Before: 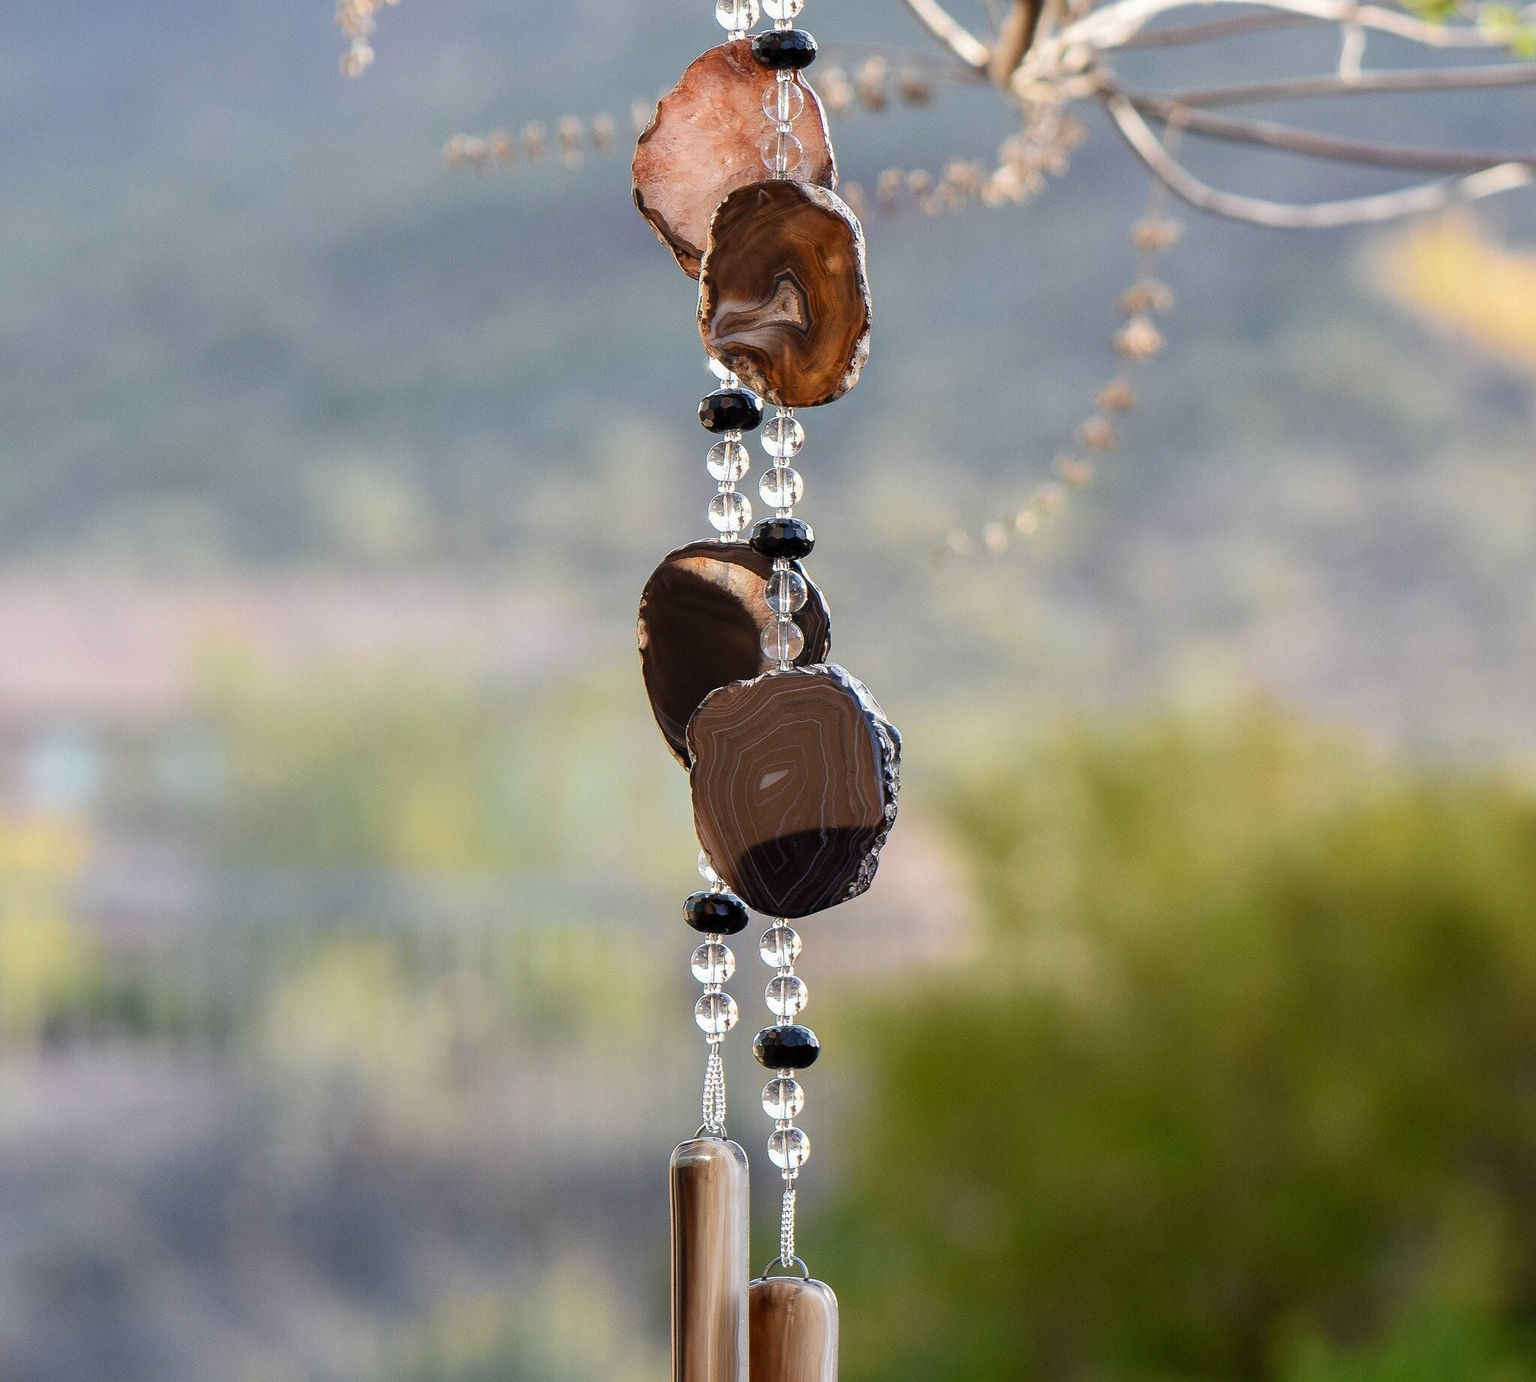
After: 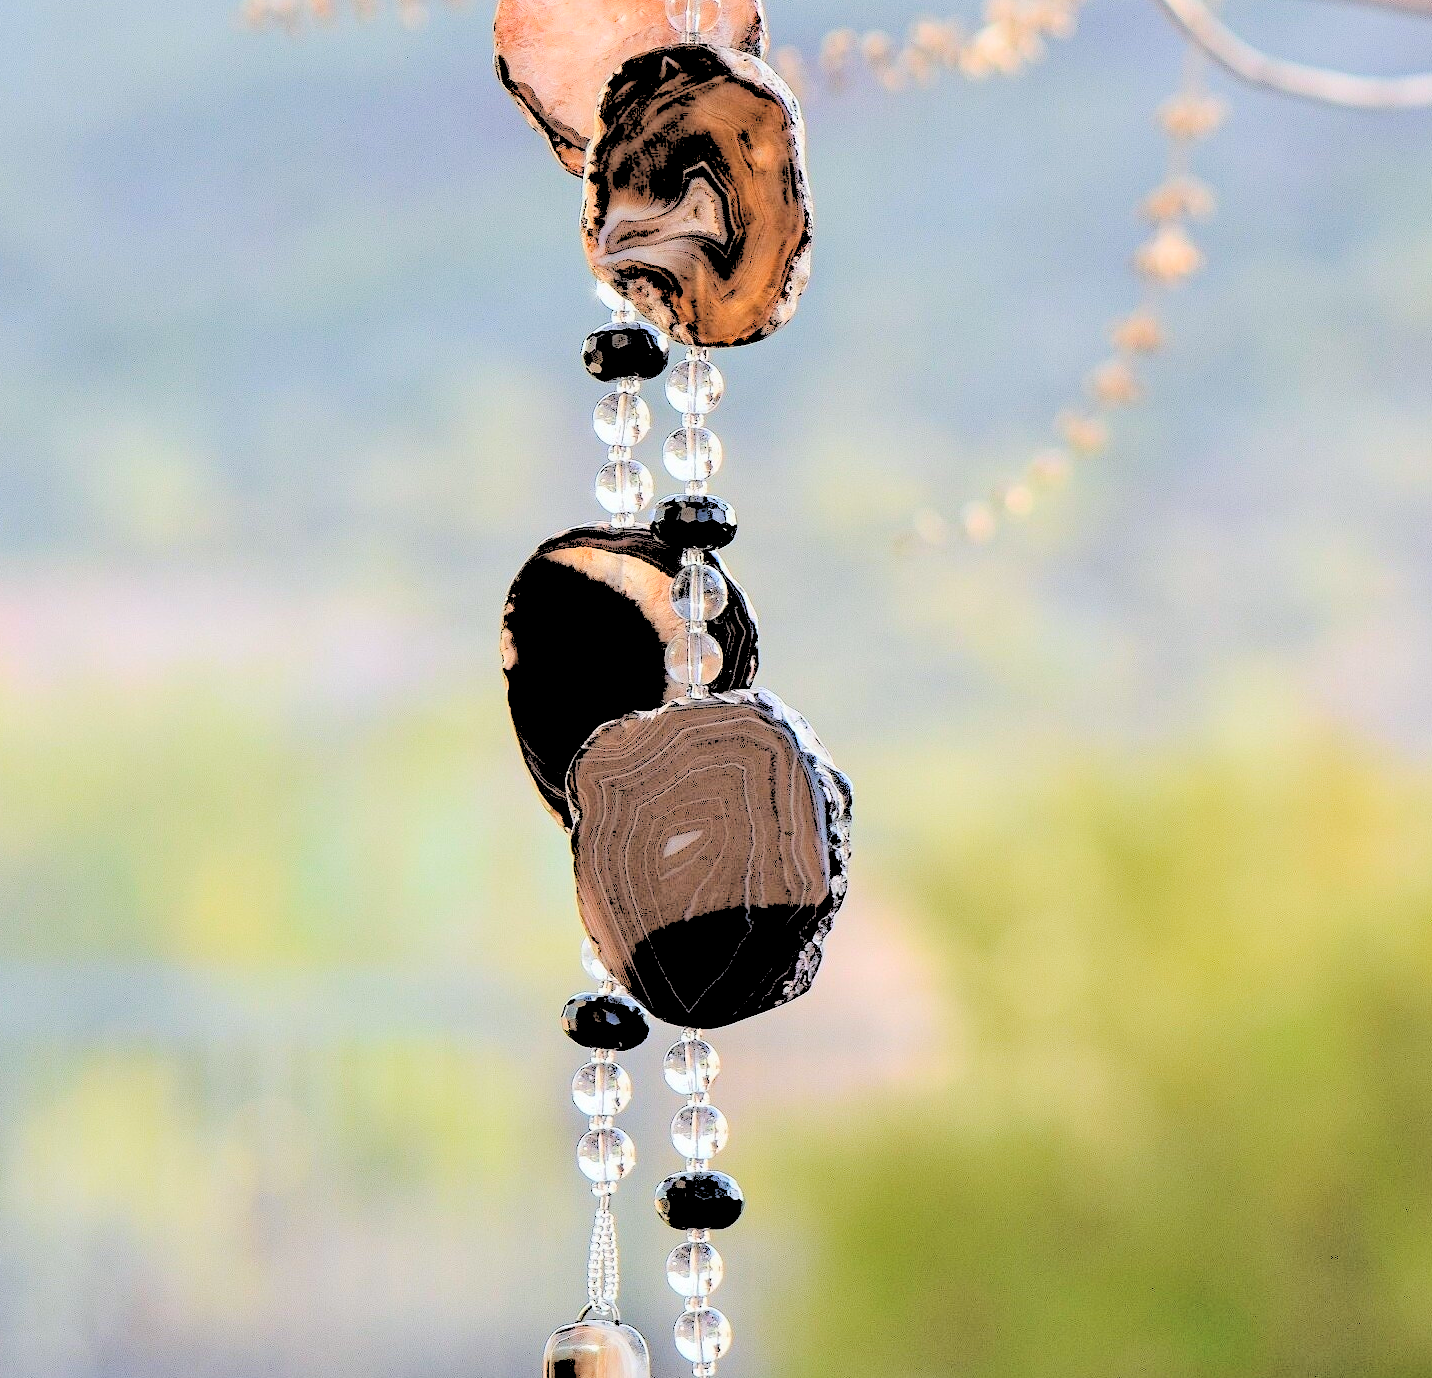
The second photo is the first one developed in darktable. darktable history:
exposure: black level correction 0, compensate exposure bias true, compensate highlight preservation false
crop and rotate: left 17.046%, top 10.659%, right 12.989%, bottom 14.553%
rgb levels: levels [[0.027, 0.429, 0.996], [0, 0.5, 1], [0, 0.5, 1]]
global tonemap: drago (0.7, 100)
haze removal: strength 0.29, distance 0.25, compatibility mode true, adaptive false
white balance: emerald 1
